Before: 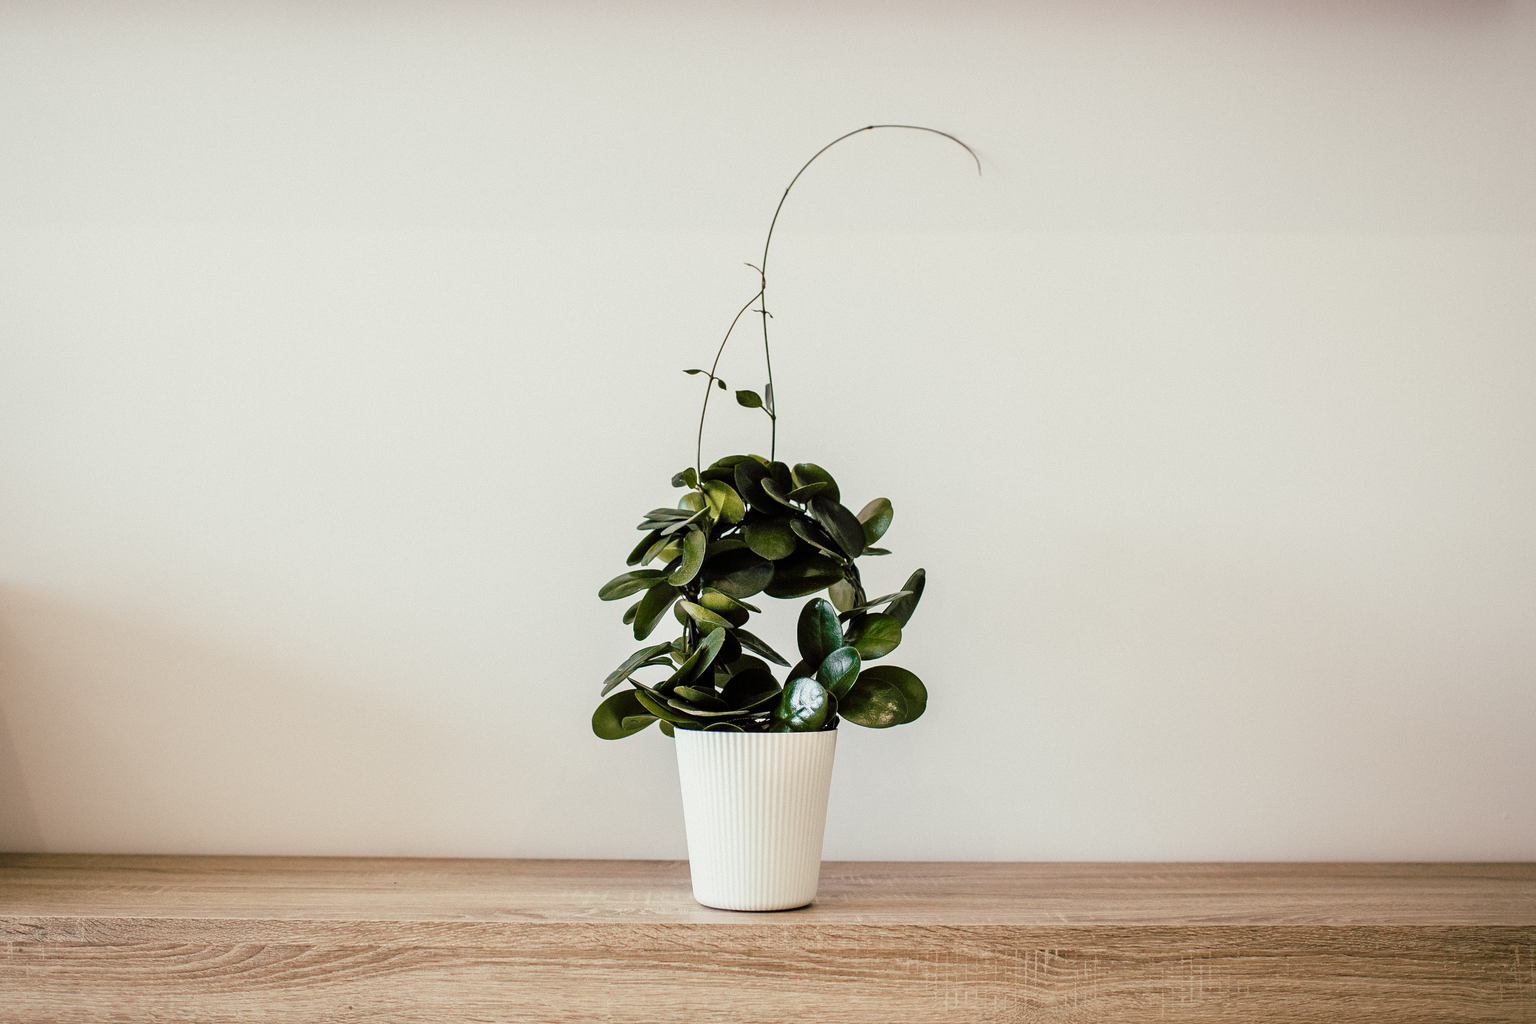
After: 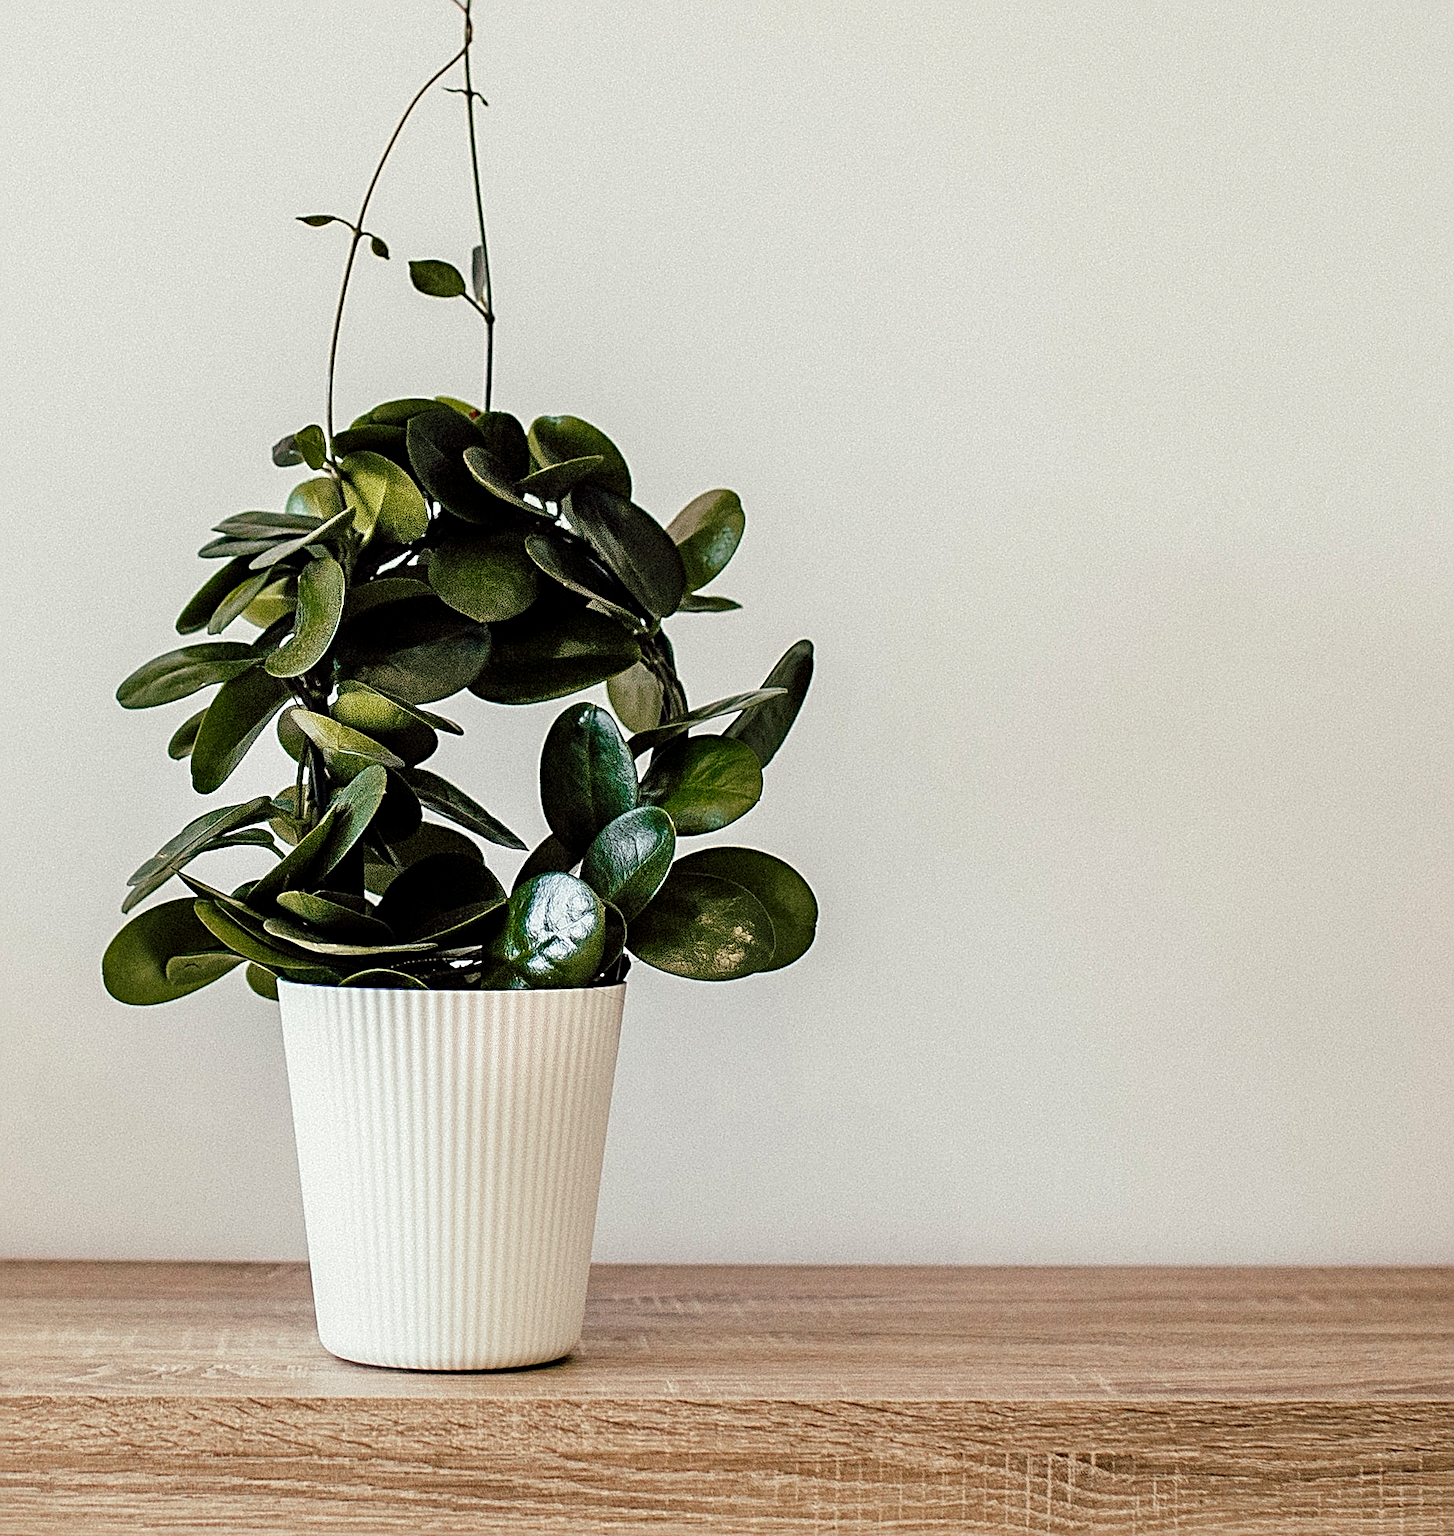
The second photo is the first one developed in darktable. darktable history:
crop: left 35.432%, top 26.233%, right 20.145%, bottom 3.432%
white balance: emerald 1
sharpen: radius 3.119
local contrast: highlights 100%, shadows 100%, detail 120%, midtone range 0.2
haze removal: compatibility mode true, adaptive false
